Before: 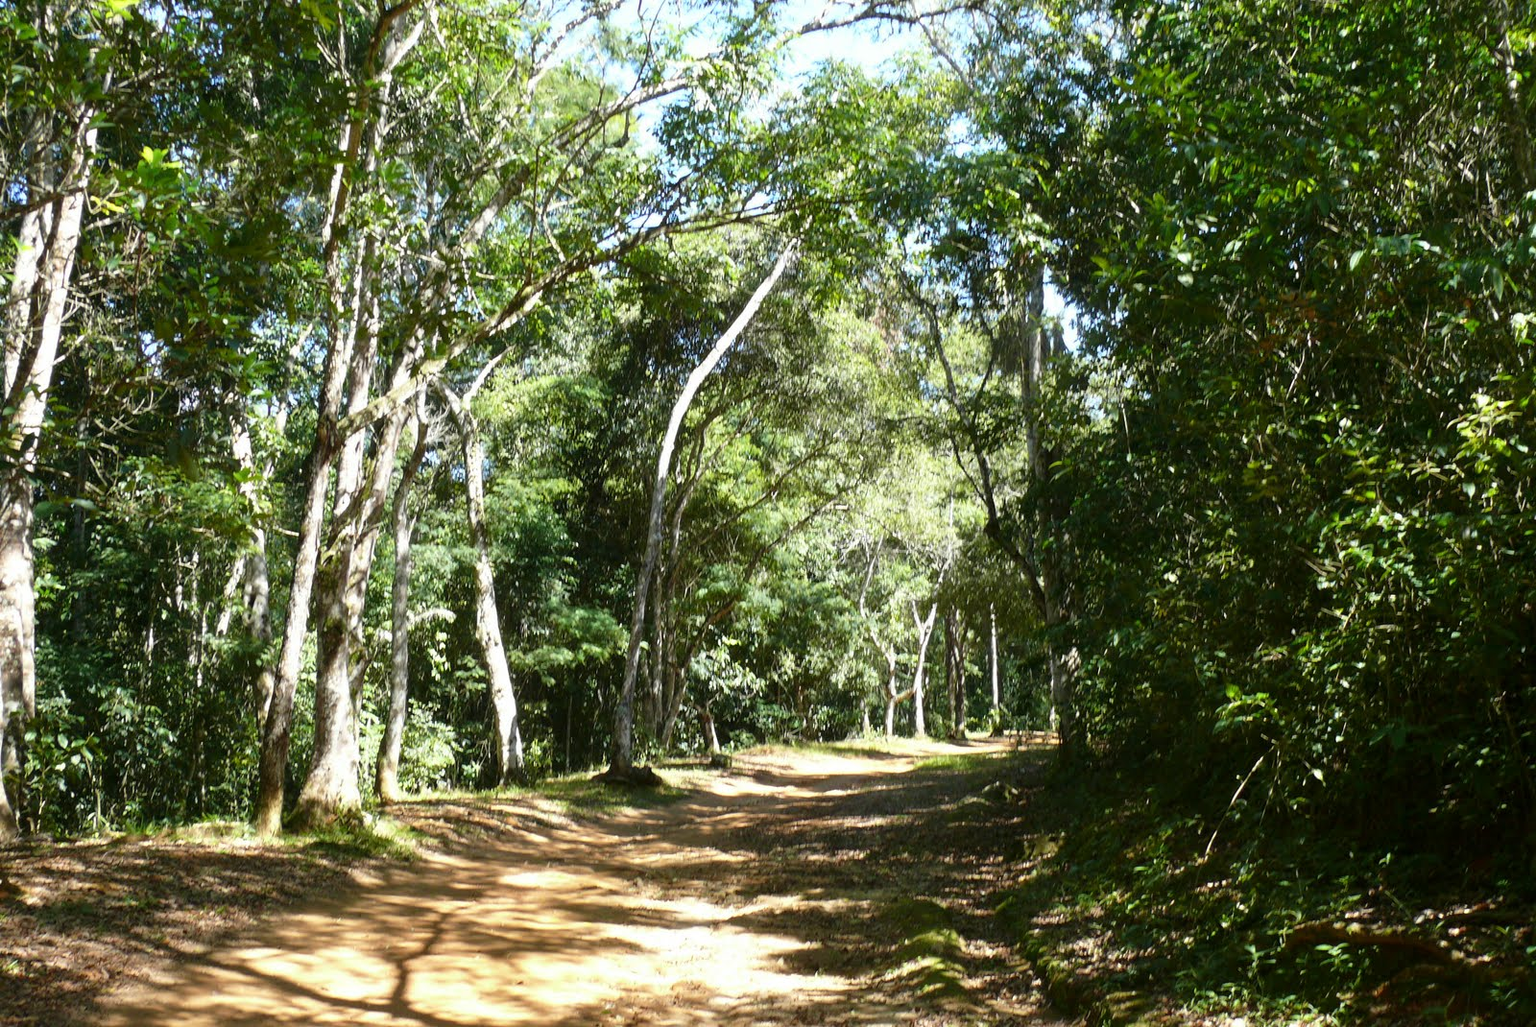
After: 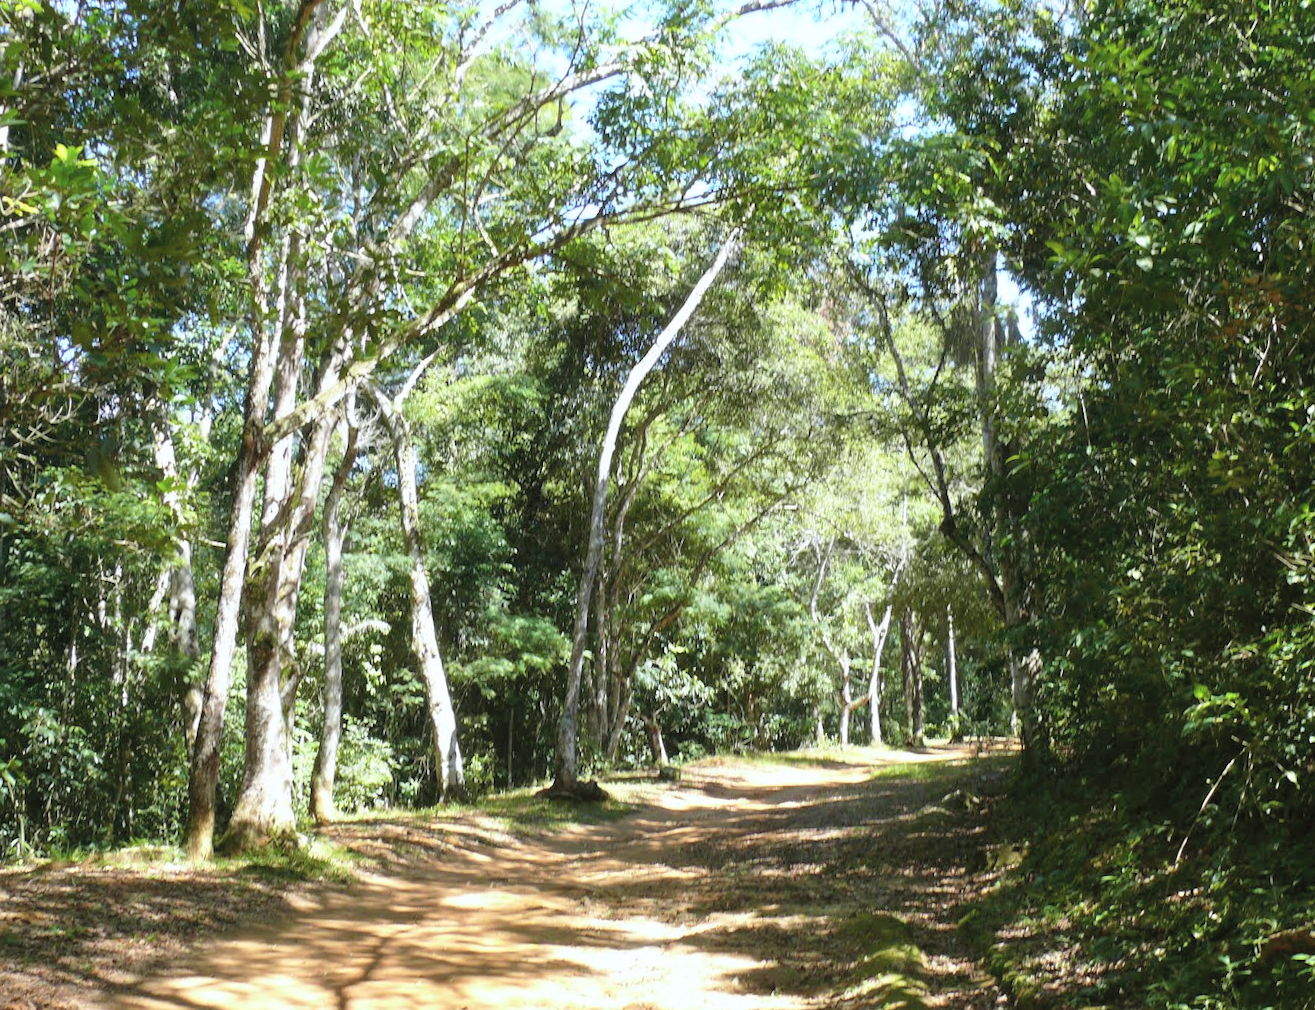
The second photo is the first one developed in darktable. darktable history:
crop and rotate: angle 1°, left 4.281%, top 0.642%, right 11.383%, bottom 2.486%
contrast brightness saturation: brightness 0.15
white balance: red 0.983, blue 1.036
